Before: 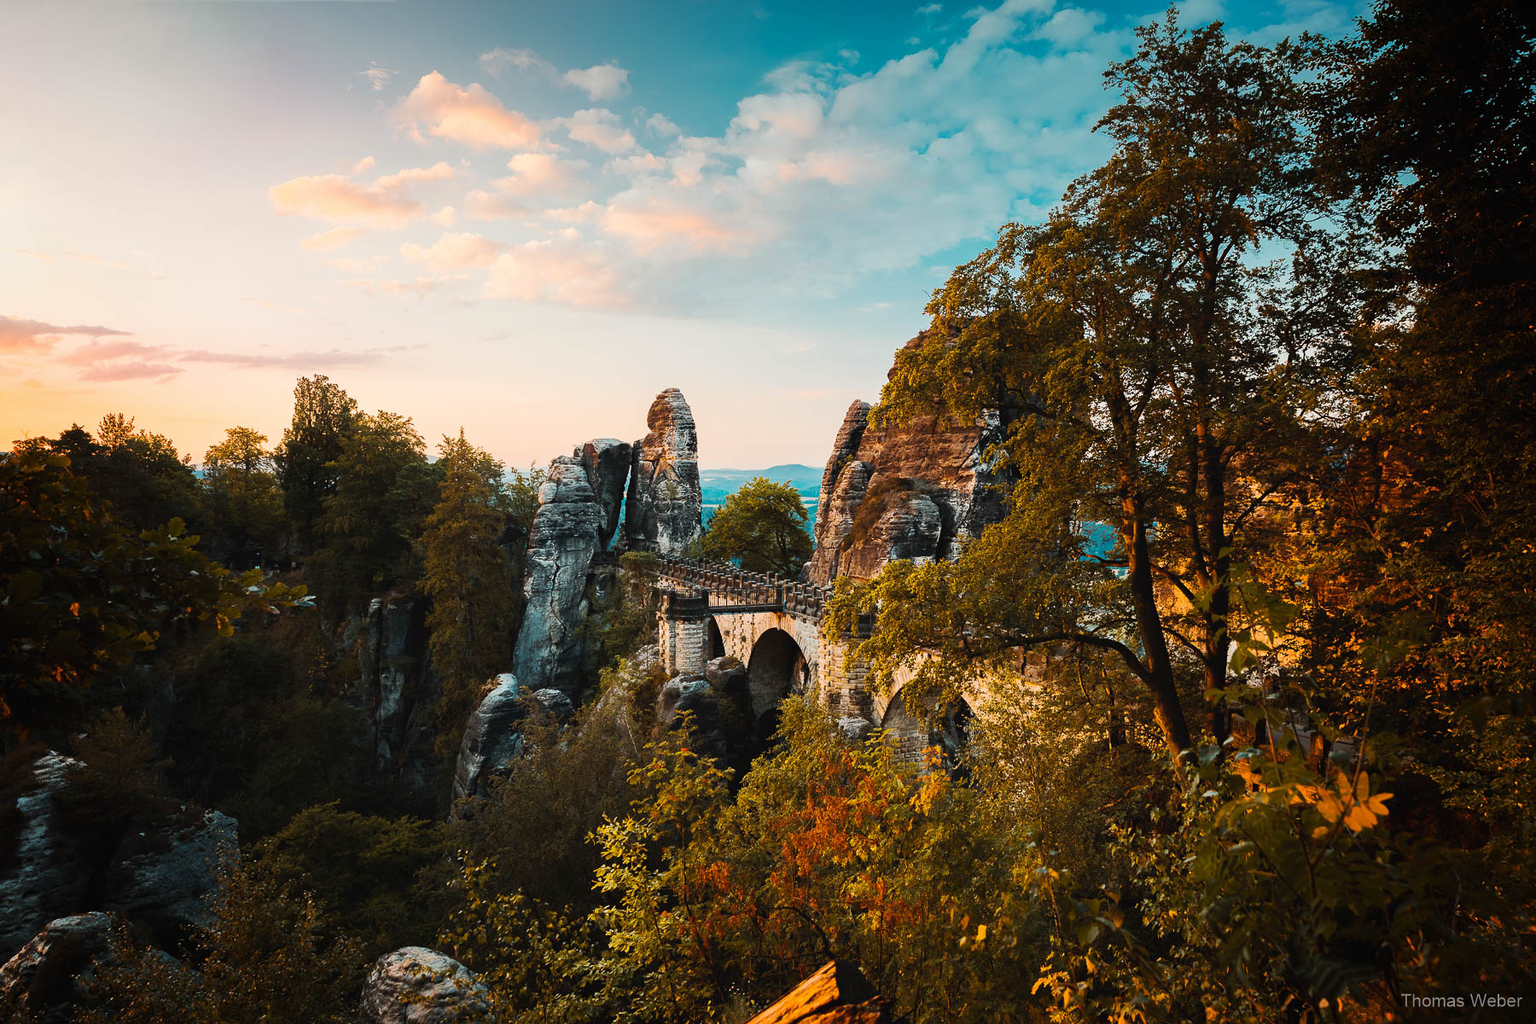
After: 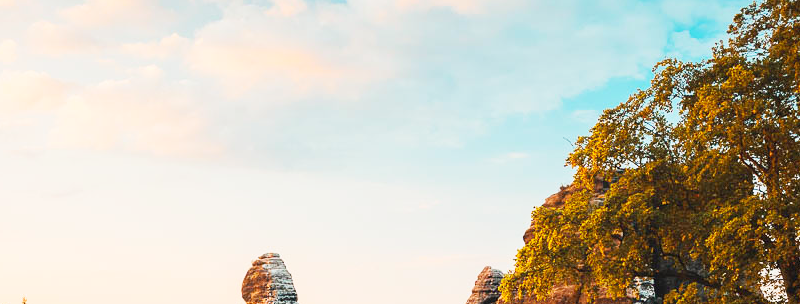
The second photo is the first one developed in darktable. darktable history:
crop: left 28.76%, top 16.856%, right 26.783%, bottom 57.749%
base curve: curves: ch0 [(0, 0) (0.204, 0.334) (0.55, 0.733) (1, 1)], preserve colors none
contrast brightness saturation: contrast 0.073, brightness 0.084, saturation 0.184
